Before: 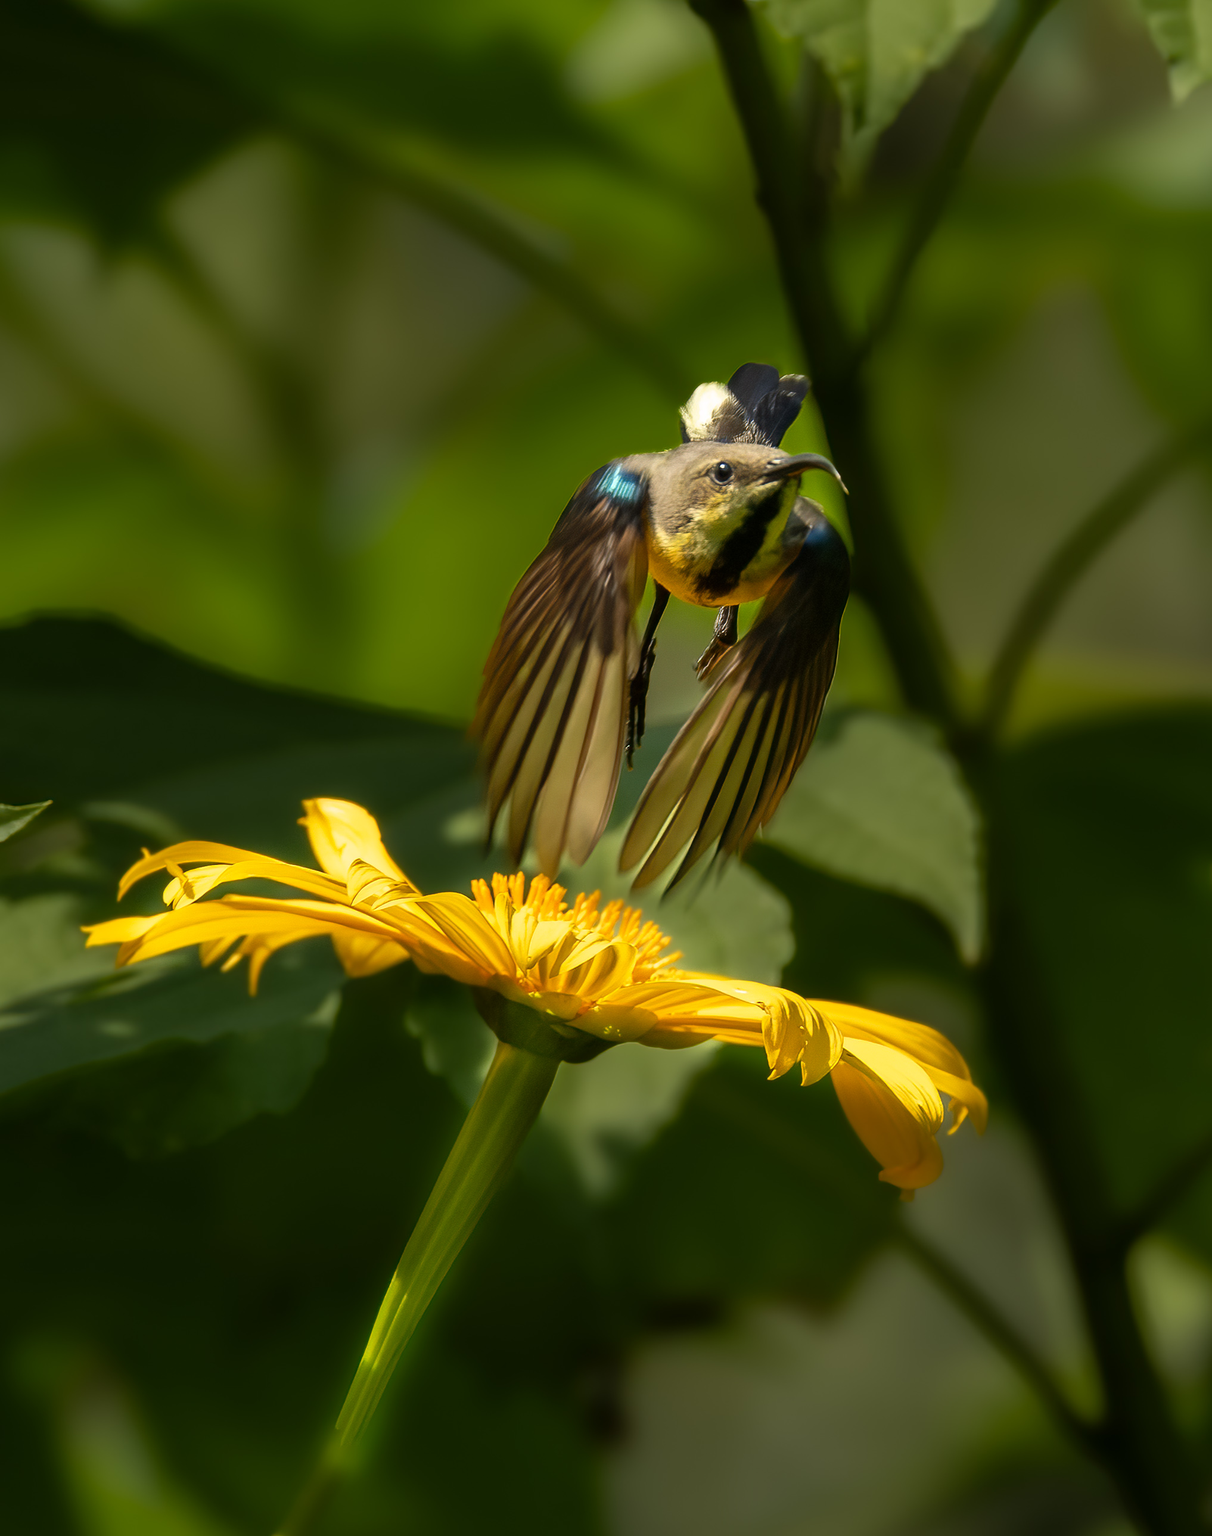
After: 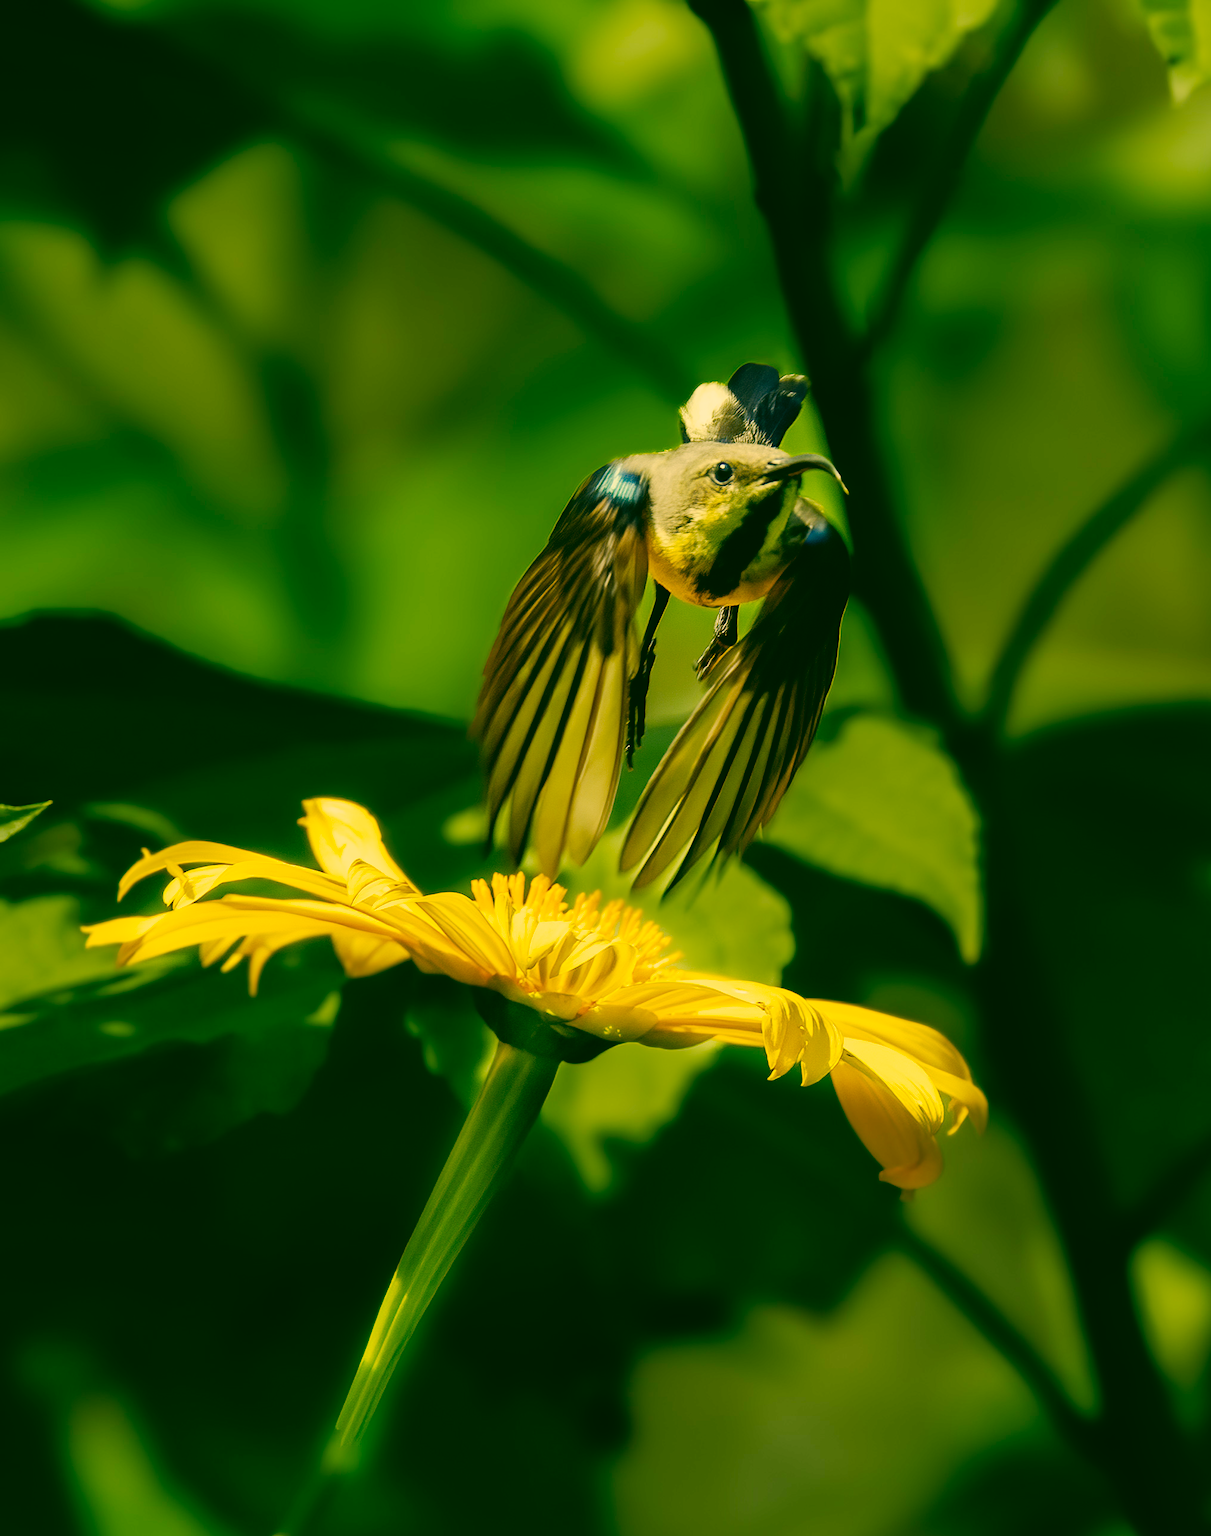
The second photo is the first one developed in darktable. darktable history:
color correction: highlights a* 5.61, highlights b* 33.77, shadows a* -26.16, shadows b* 3.84
tone curve: curves: ch0 [(0, 0.022) (0.114, 0.083) (0.281, 0.315) (0.447, 0.557) (0.588, 0.711) (0.786, 0.839) (0.999, 0.949)]; ch1 [(0, 0) (0.389, 0.352) (0.458, 0.433) (0.486, 0.474) (0.509, 0.505) (0.535, 0.53) (0.555, 0.557) (0.586, 0.622) (0.677, 0.724) (1, 1)]; ch2 [(0, 0) (0.369, 0.388) (0.449, 0.431) (0.501, 0.5) (0.528, 0.52) (0.561, 0.59) (0.697, 0.721) (1, 1)], preserve colors none
